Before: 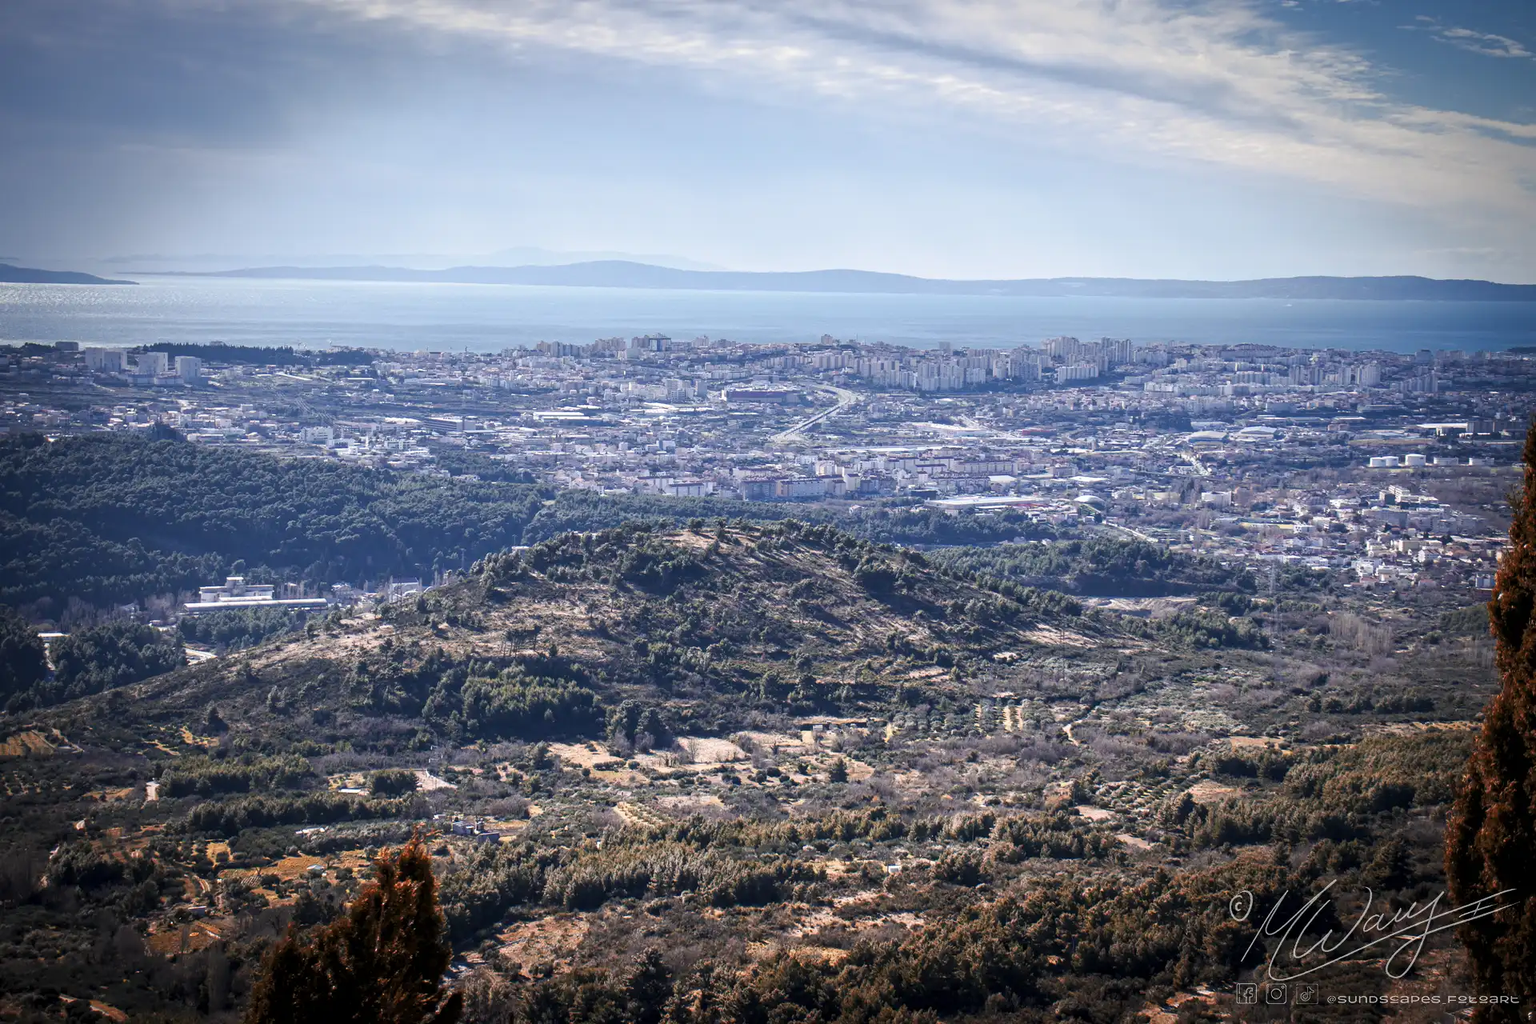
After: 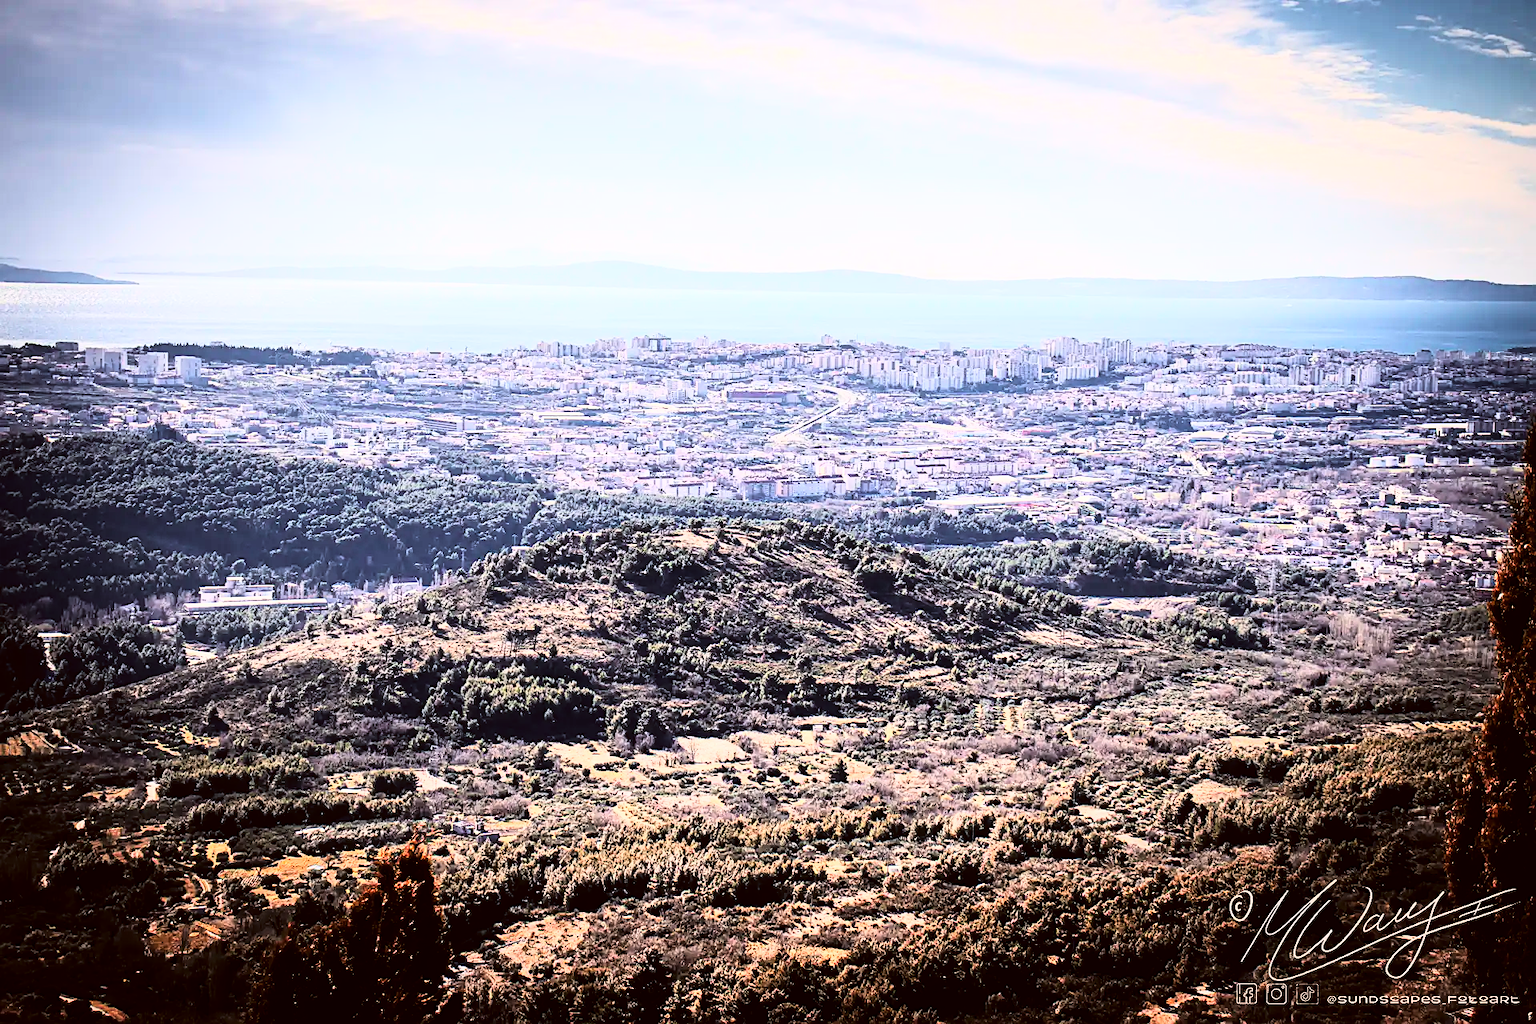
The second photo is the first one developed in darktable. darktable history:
sharpen: on, module defaults
color correction: highlights a* 6.27, highlights b* 8.19, shadows a* 5.94, shadows b* 7.23, saturation 0.9
rgb curve: curves: ch0 [(0, 0) (0.21, 0.15) (0.24, 0.21) (0.5, 0.75) (0.75, 0.96) (0.89, 0.99) (1, 1)]; ch1 [(0, 0.02) (0.21, 0.13) (0.25, 0.2) (0.5, 0.67) (0.75, 0.9) (0.89, 0.97) (1, 1)]; ch2 [(0, 0.02) (0.21, 0.13) (0.25, 0.2) (0.5, 0.67) (0.75, 0.9) (0.89, 0.97) (1, 1)], compensate middle gray true
